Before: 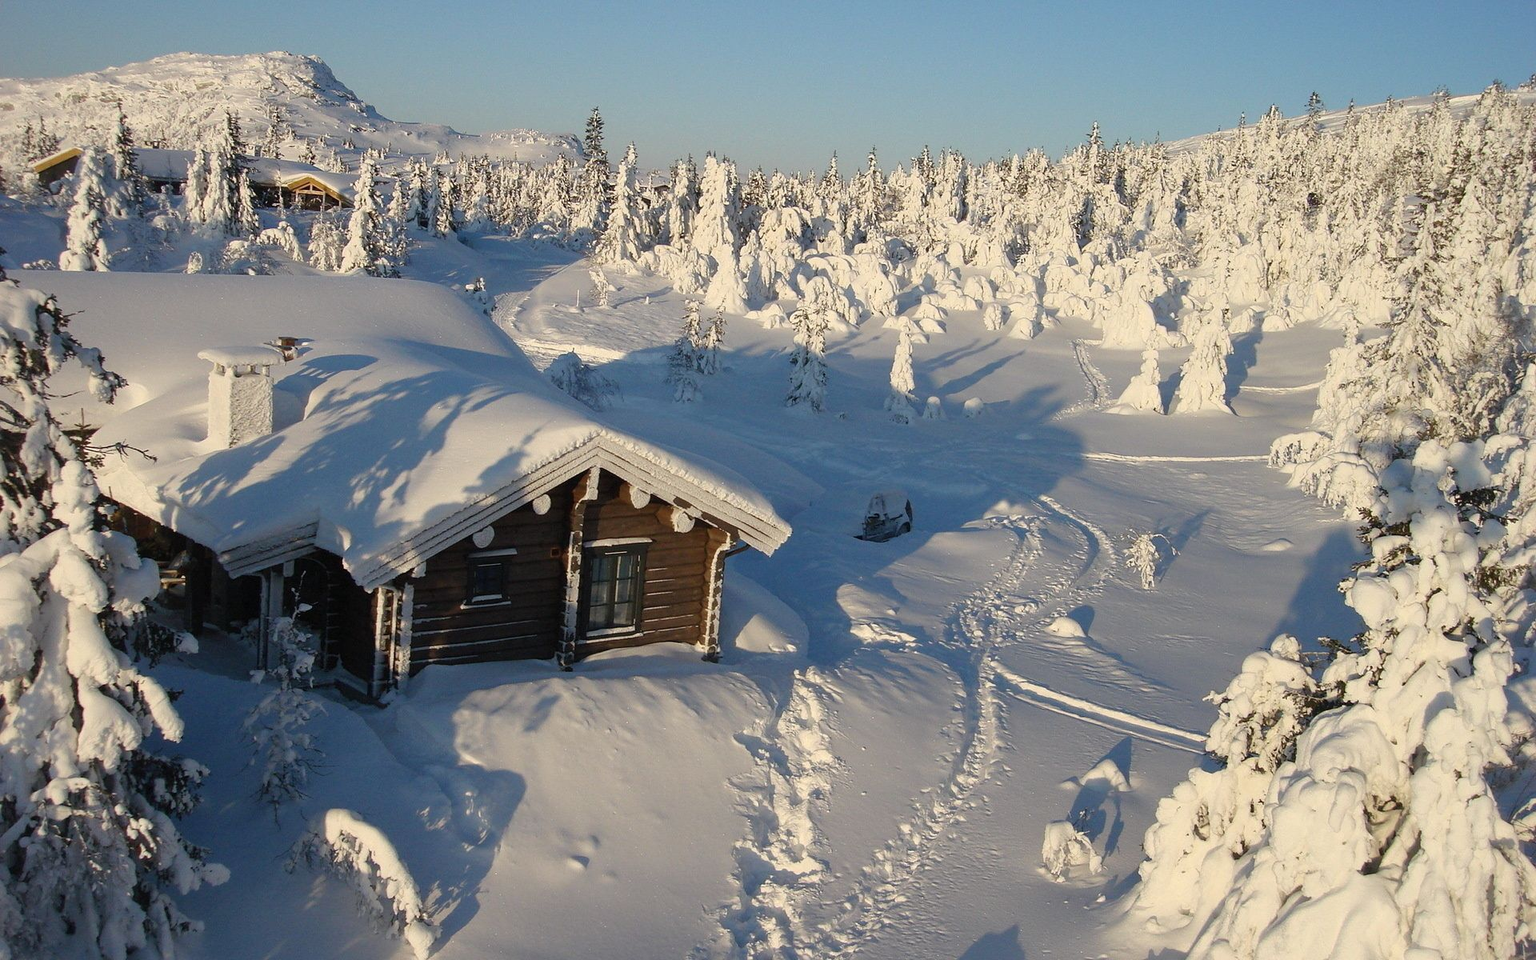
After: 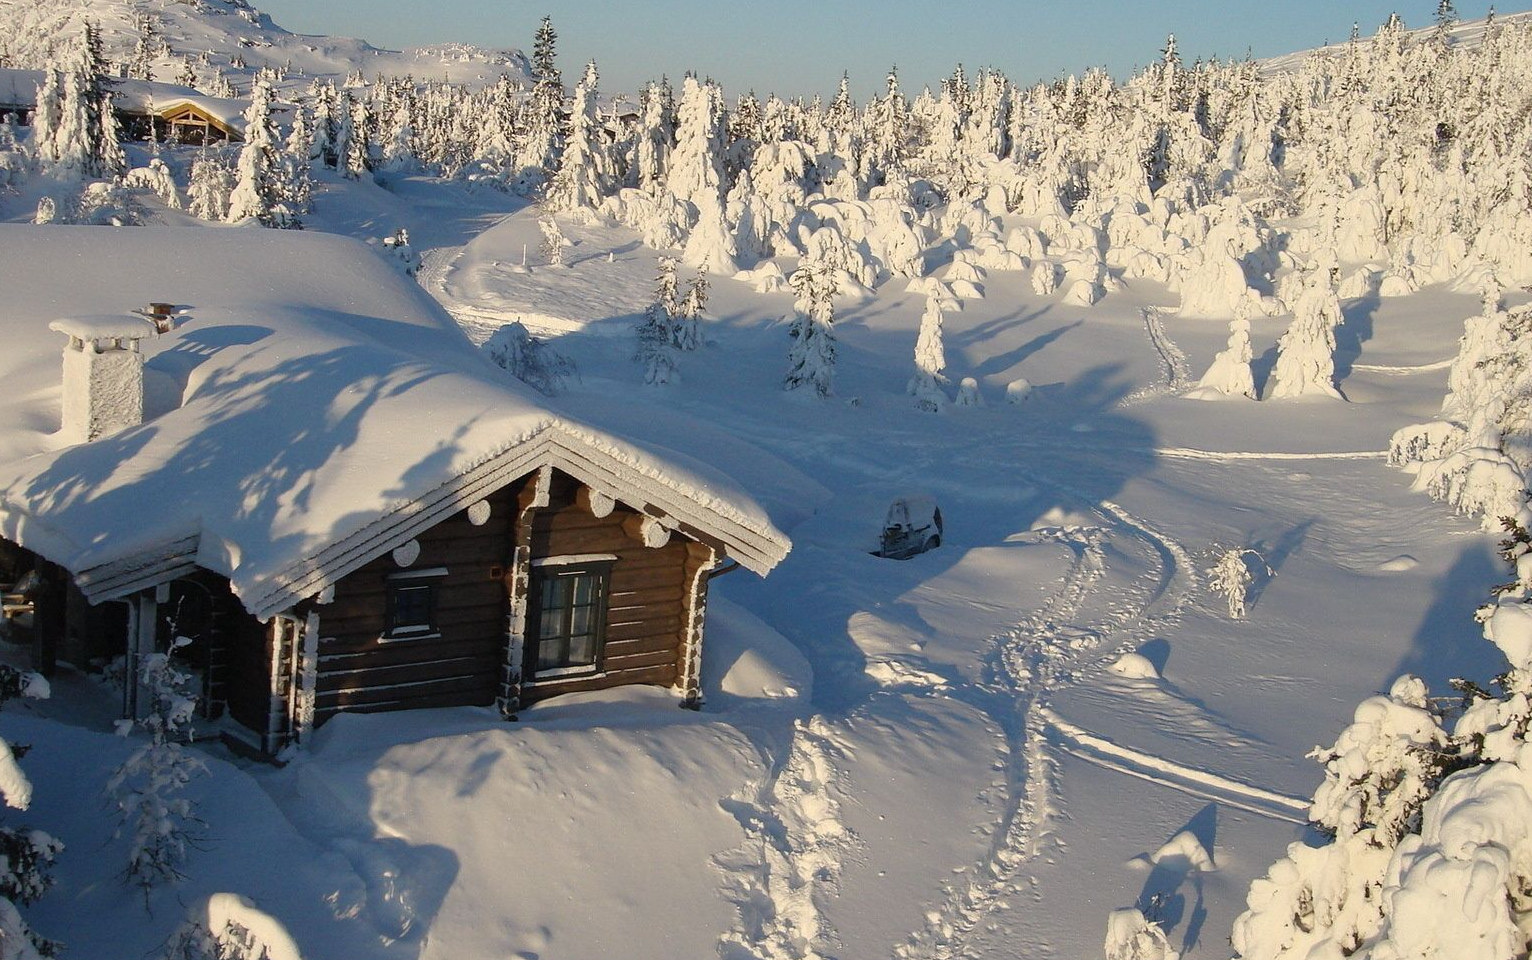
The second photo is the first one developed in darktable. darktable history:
crop and rotate: left 10.325%, top 9.901%, right 9.859%, bottom 10.08%
